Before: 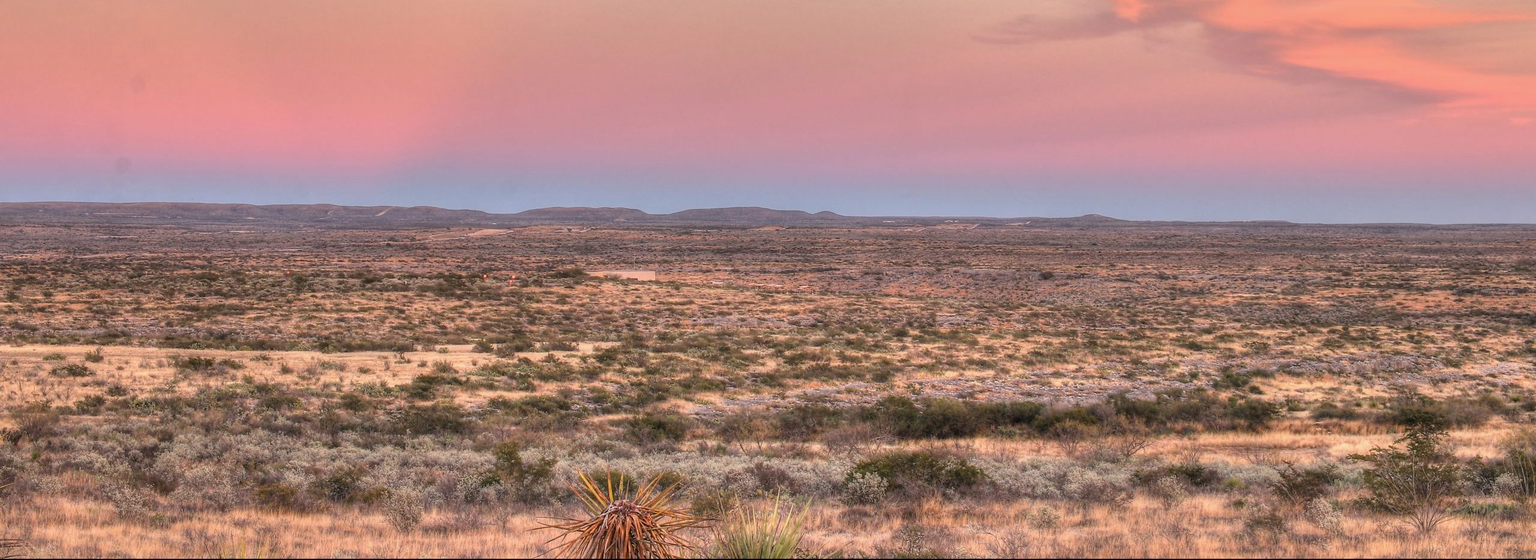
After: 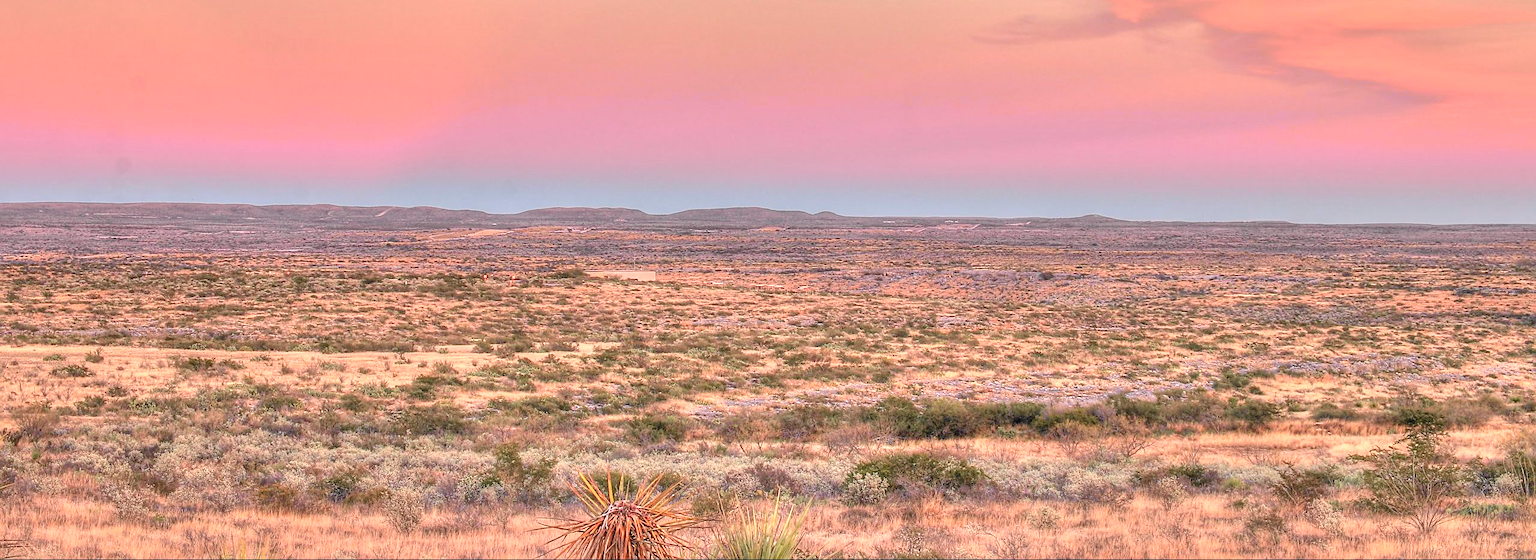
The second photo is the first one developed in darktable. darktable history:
tone curve: curves: ch0 [(0, 0.015) (0.037, 0.032) (0.131, 0.113) (0.275, 0.26) (0.497, 0.531) (0.617, 0.663) (0.704, 0.748) (0.813, 0.842) (0.911, 0.931) (0.997, 1)]; ch1 [(0, 0) (0.301, 0.3) (0.444, 0.438) (0.493, 0.494) (0.501, 0.499) (0.534, 0.543) (0.582, 0.605) (0.658, 0.687) (0.746, 0.79) (1, 1)]; ch2 [(0, 0) (0.246, 0.234) (0.36, 0.356) (0.415, 0.426) (0.476, 0.492) (0.502, 0.499) (0.525, 0.513) (0.533, 0.534) (0.586, 0.598) (0.634, 0.643) (0.706, 0.717) (0.853, 0.83) (1, 0.951)], color space Lab, independent channels, preserve colors none
tone equalizer: -7 EV 0.15 EV, -6 EV 0.6 EV, -5 EV 1.15 EV, -4 EV 1.33 EV, -3 EV 1.15 EV, -2 EV 0.6 EV, -1 EV 0.15 EV, mask exposure compensation -0.5 EV
sharpen: on, module defaults
